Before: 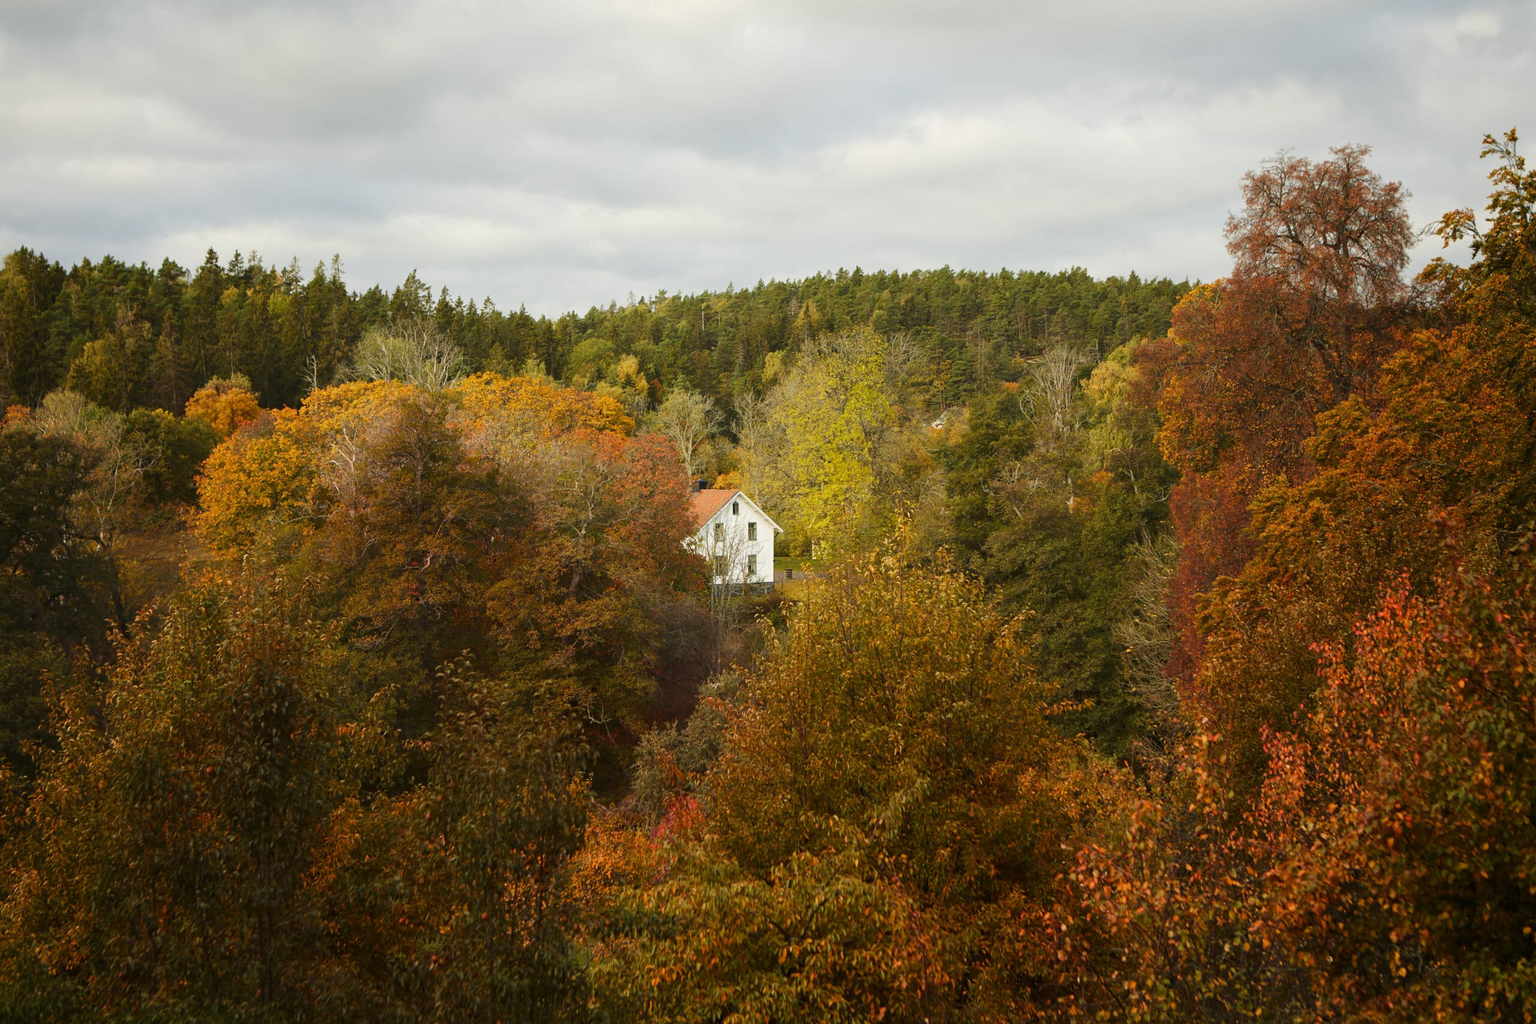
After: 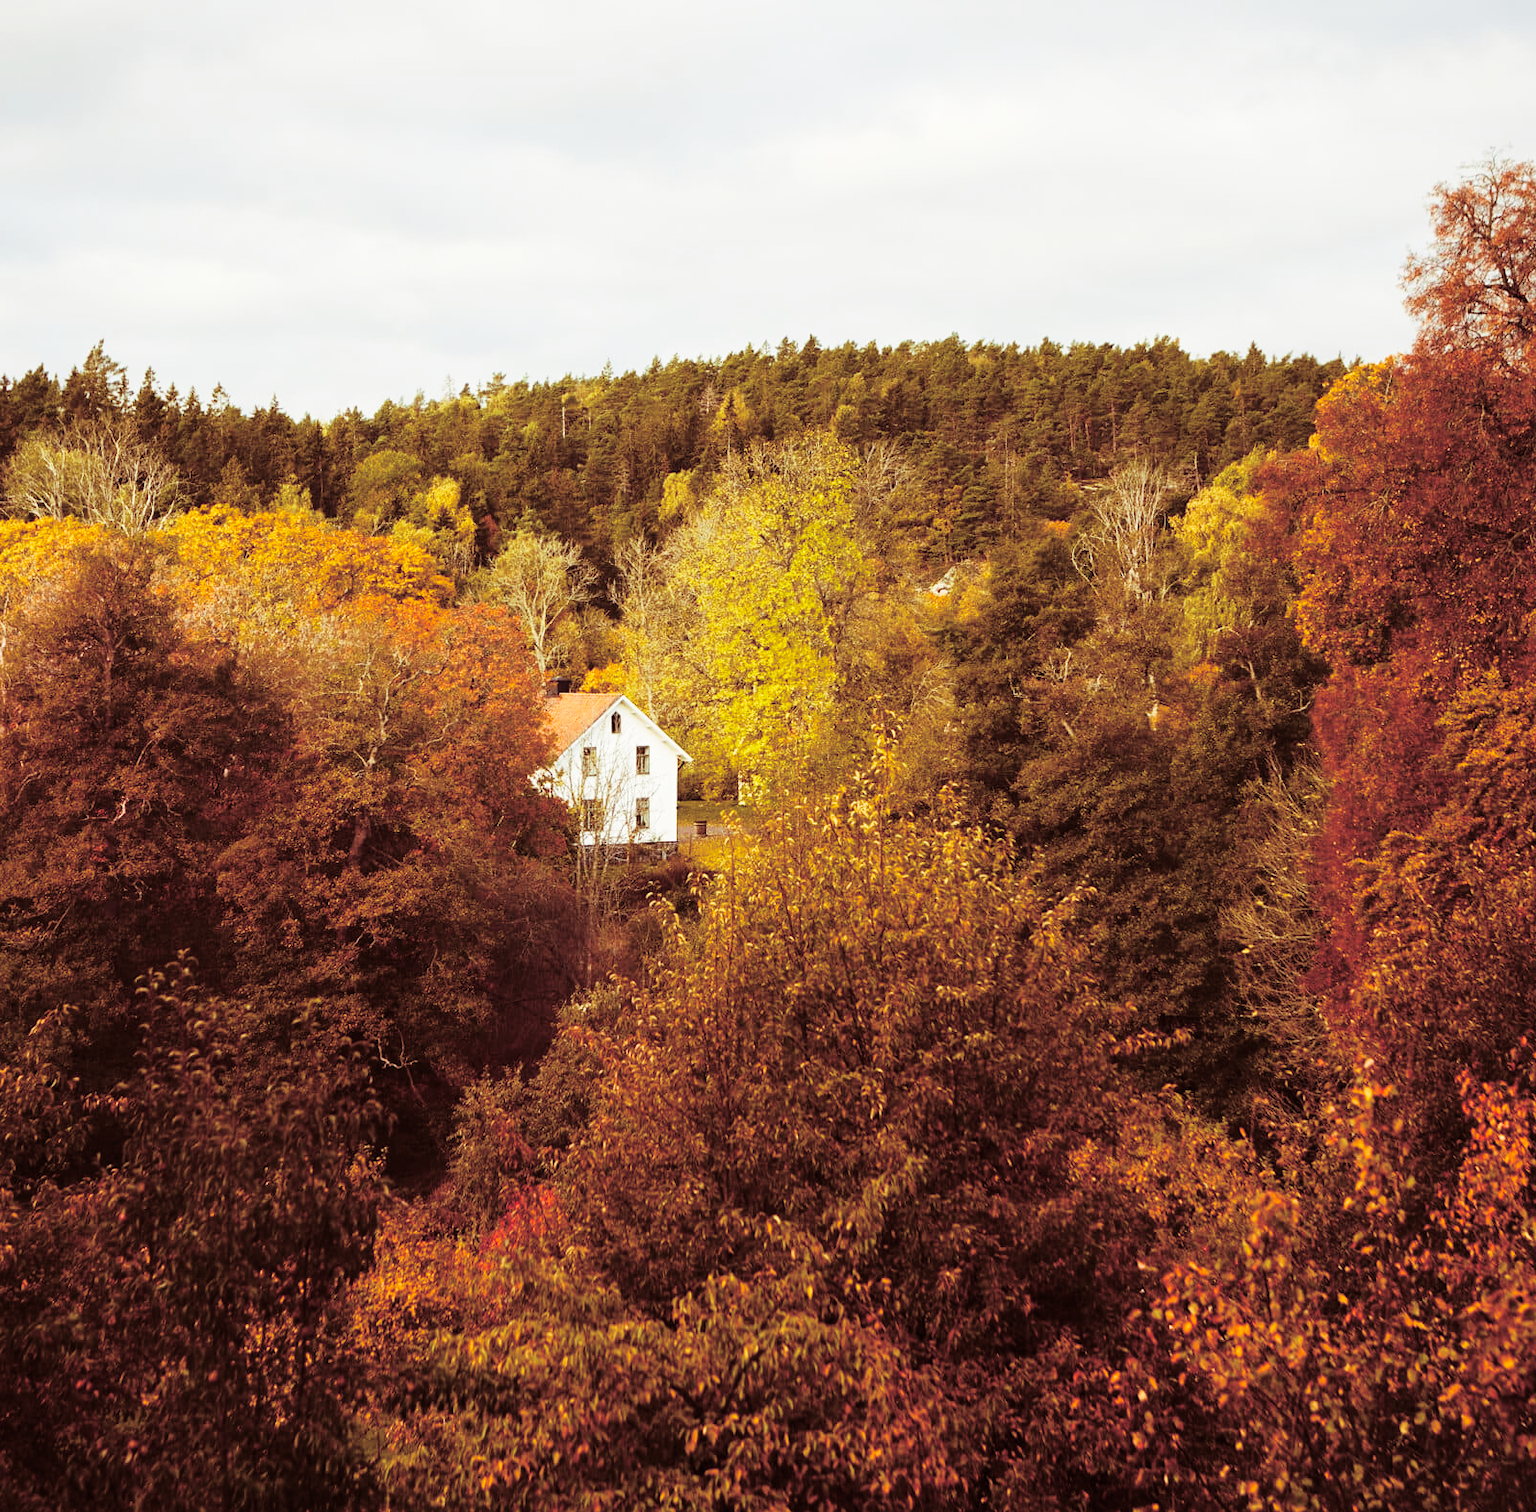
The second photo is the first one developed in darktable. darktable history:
color balance rgb: perceptual saturation grading › global saturation 20%, perceptual saturation grading › highlights -25%, perceptual saturation grading › shadows 50%
base curve: curves: ch0 [(0, 0) (0.028, 0.03) (0.121, 0.232) (0.46, 0.748) (0.859, 0.968) (1, 1)], preserve colors none
crop and rotate: left 22.918%, top 5.629%, right 14.711%, bottom 2.247%
split-toning: highlights › hue 187.2°, highlights › saturation 0.83, balance -68.05, compress 56.43%
